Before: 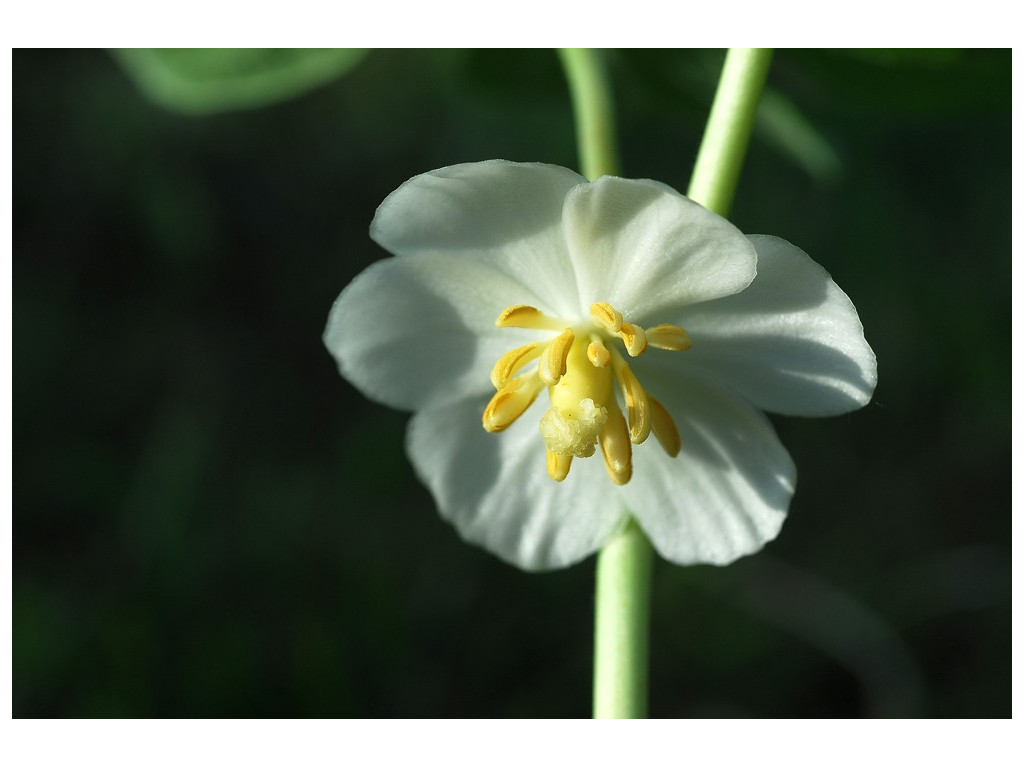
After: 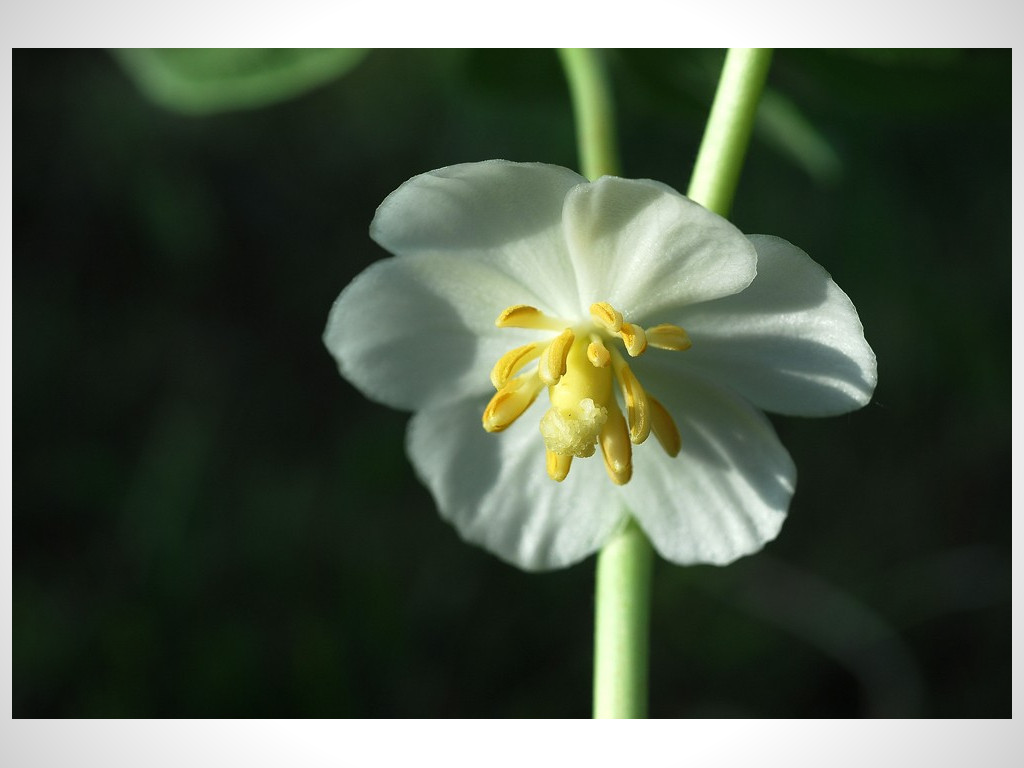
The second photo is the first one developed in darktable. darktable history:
vignetting: fall-off radius 60.79%
